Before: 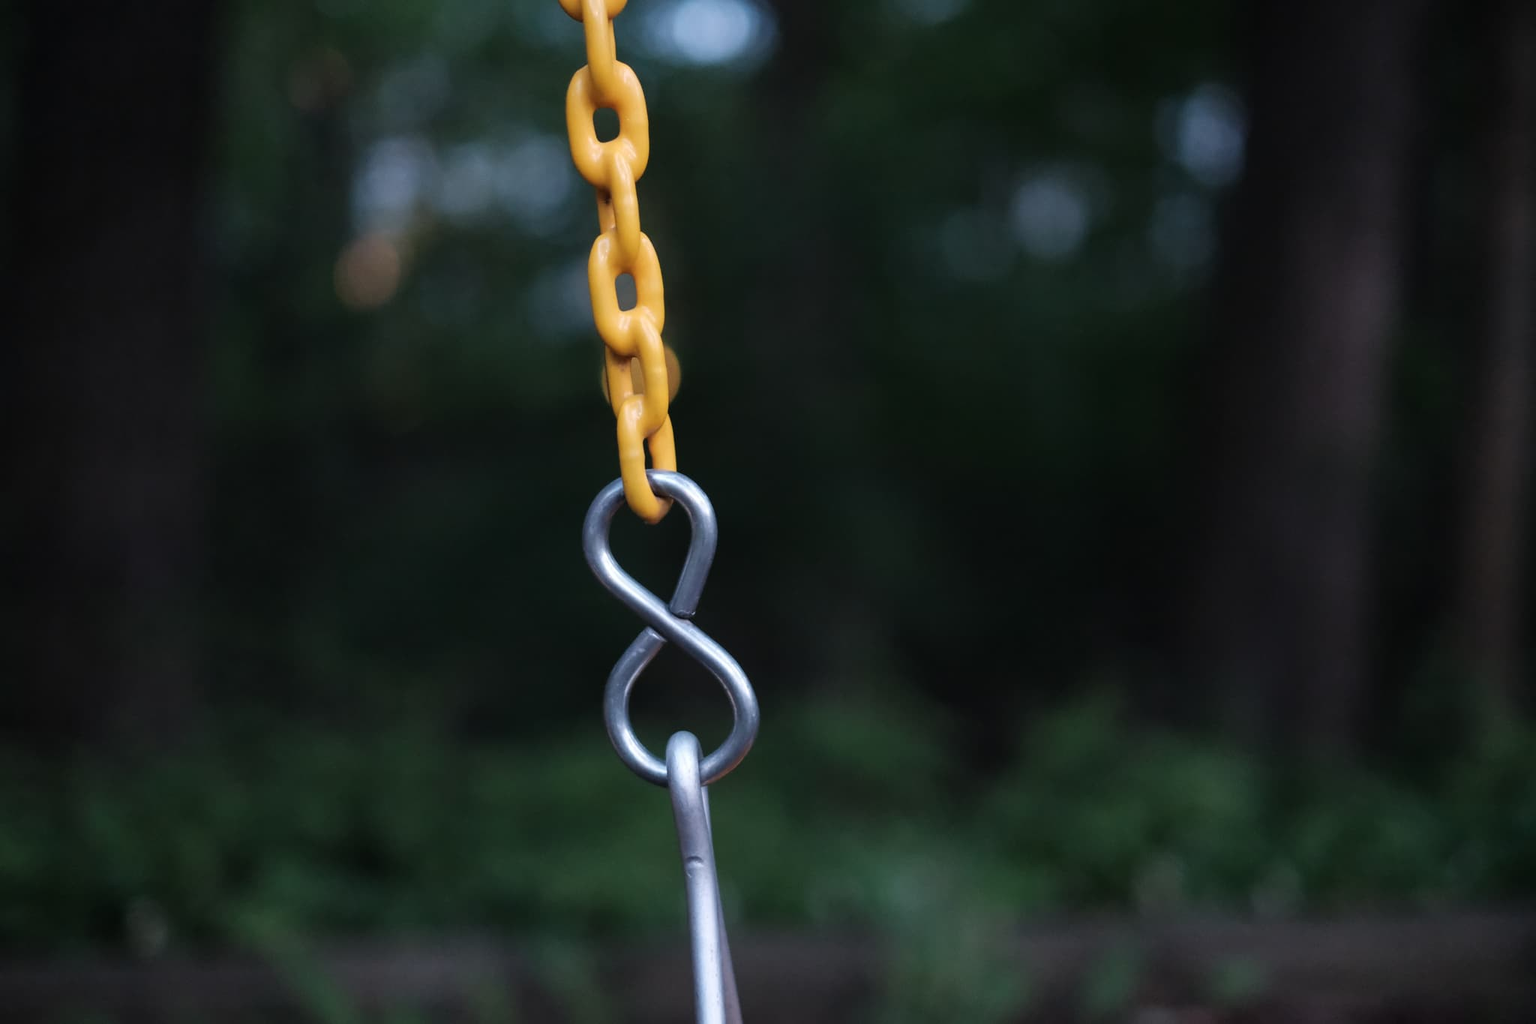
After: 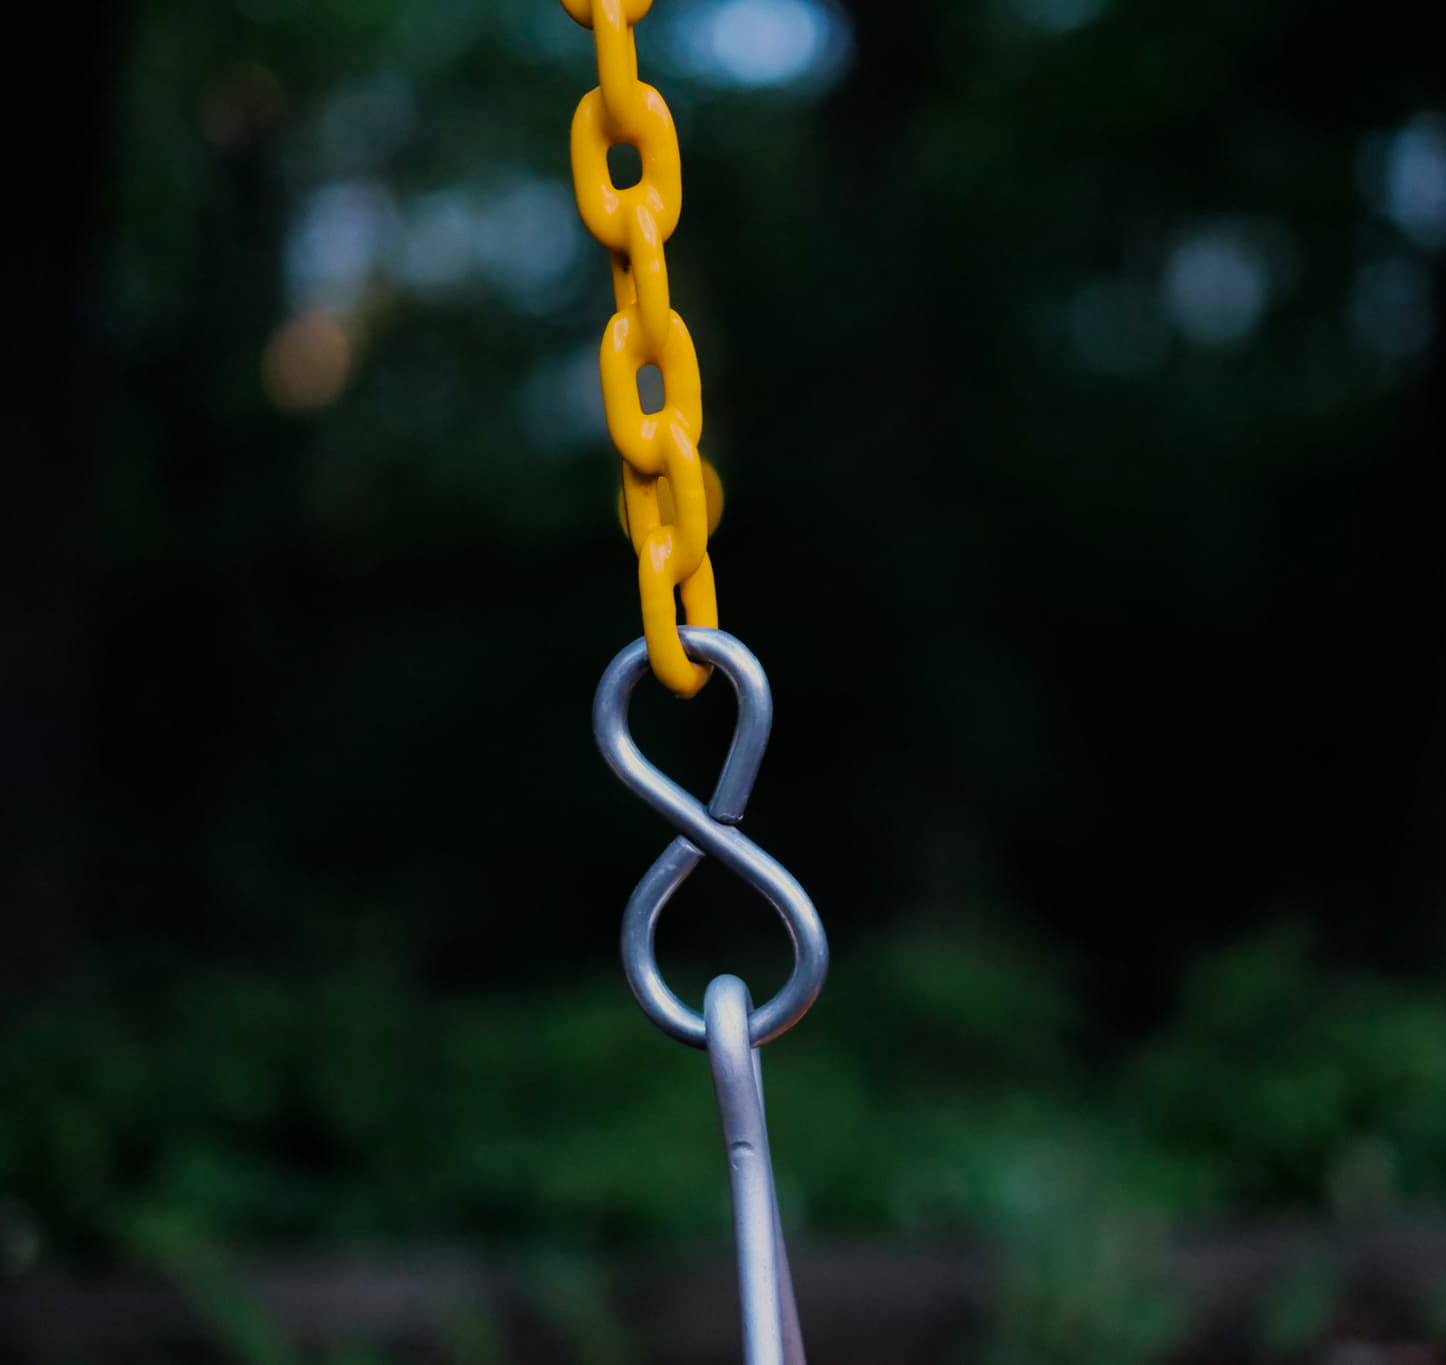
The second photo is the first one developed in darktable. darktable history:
filmic rgb: black relative exposure -7.65 EV, white relative exposure 4.56 EV, hardness 3.61
crop and rotate: left 9%, right 20.379%
color balance rgb: shadows lift › luminance -10.33%, shadows lift › chroma 0.687%, shadows lift › hue 111.4°, highlights gain › chroma 2.189%, highlights gain › hue 75.17°, global offset › hue 169.08°, perceptual saturation grading › global saturation 75.267%, perceptual saturation grading › shadows -30.722%, global vibrance 20%
